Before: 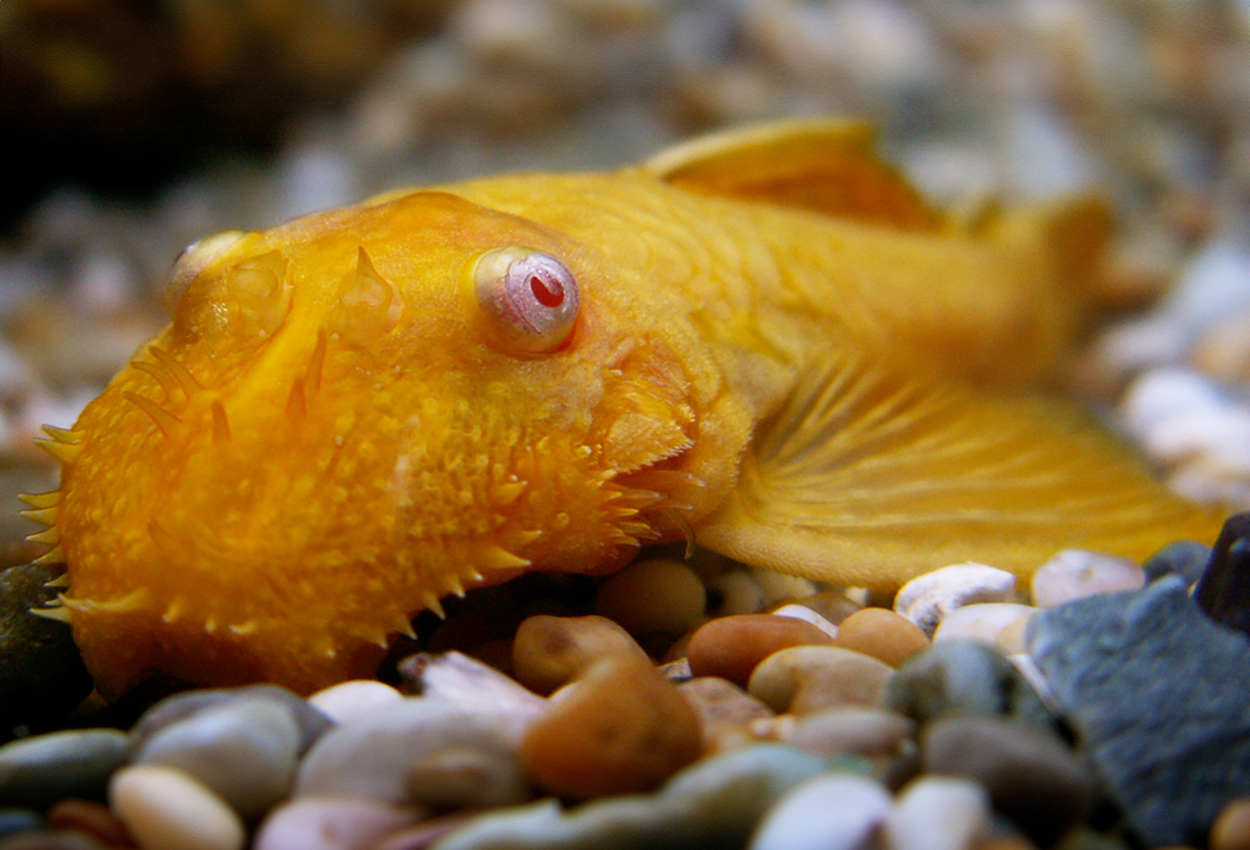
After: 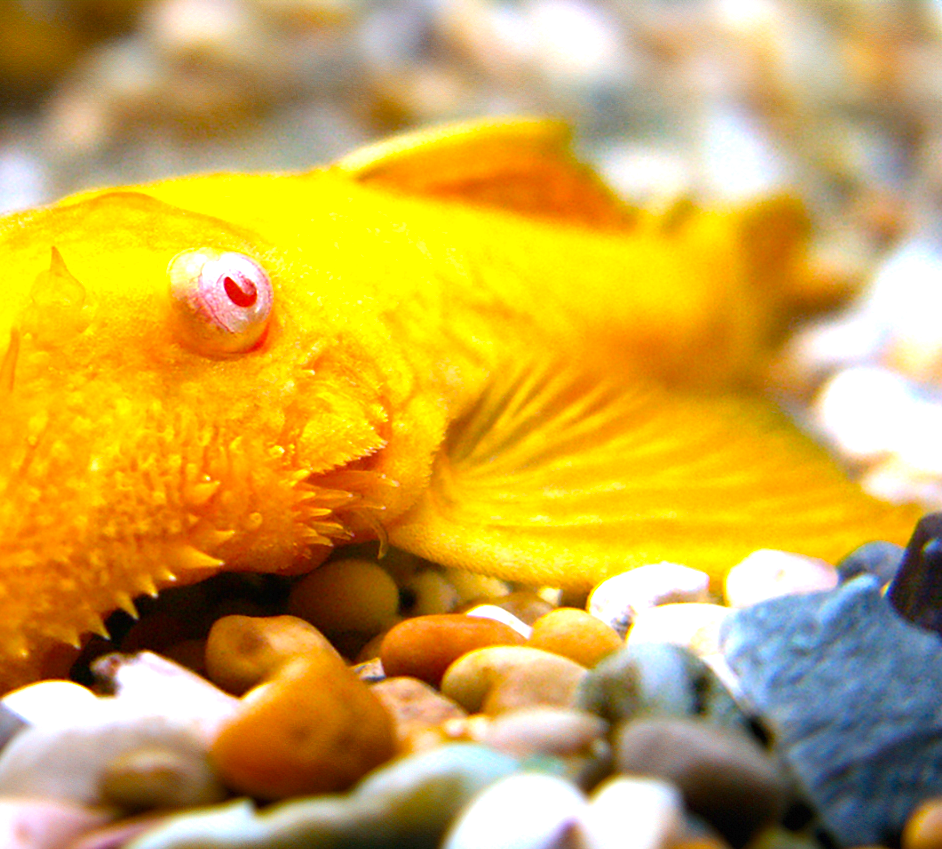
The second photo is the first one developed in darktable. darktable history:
crop and rotate: left 24.6%
exposure: black level correction 0, exposure 1.388 EV, compensate exposure bias true, compensate highlight preservation false
color balance rgb: perceptual saturation grading › global saturation 25%, global vibrance 20%
